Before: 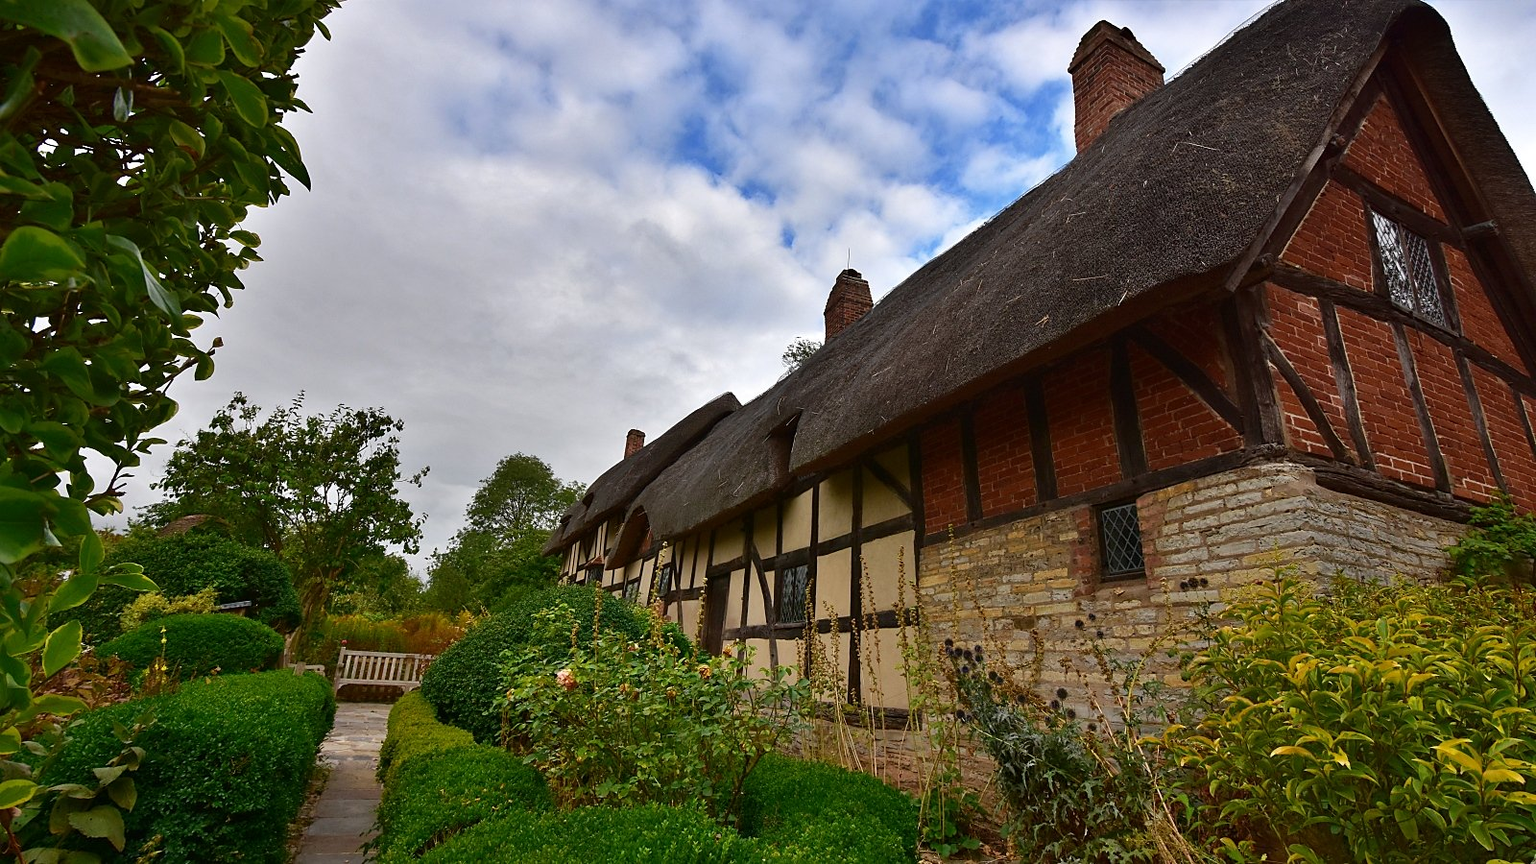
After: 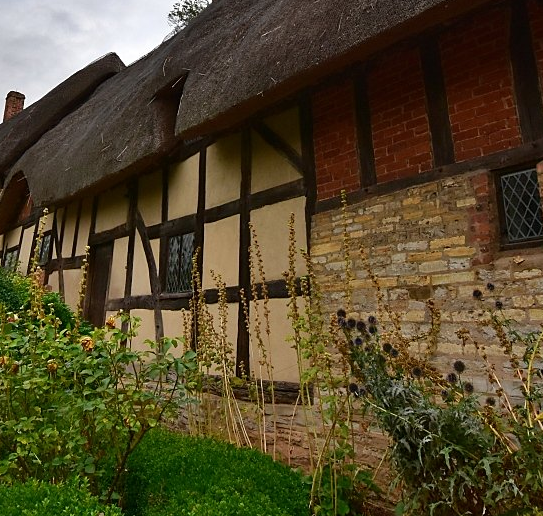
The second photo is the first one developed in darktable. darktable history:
crop: left 40.457%, top 39.591%, right 25.56%, bottom 3.072%
